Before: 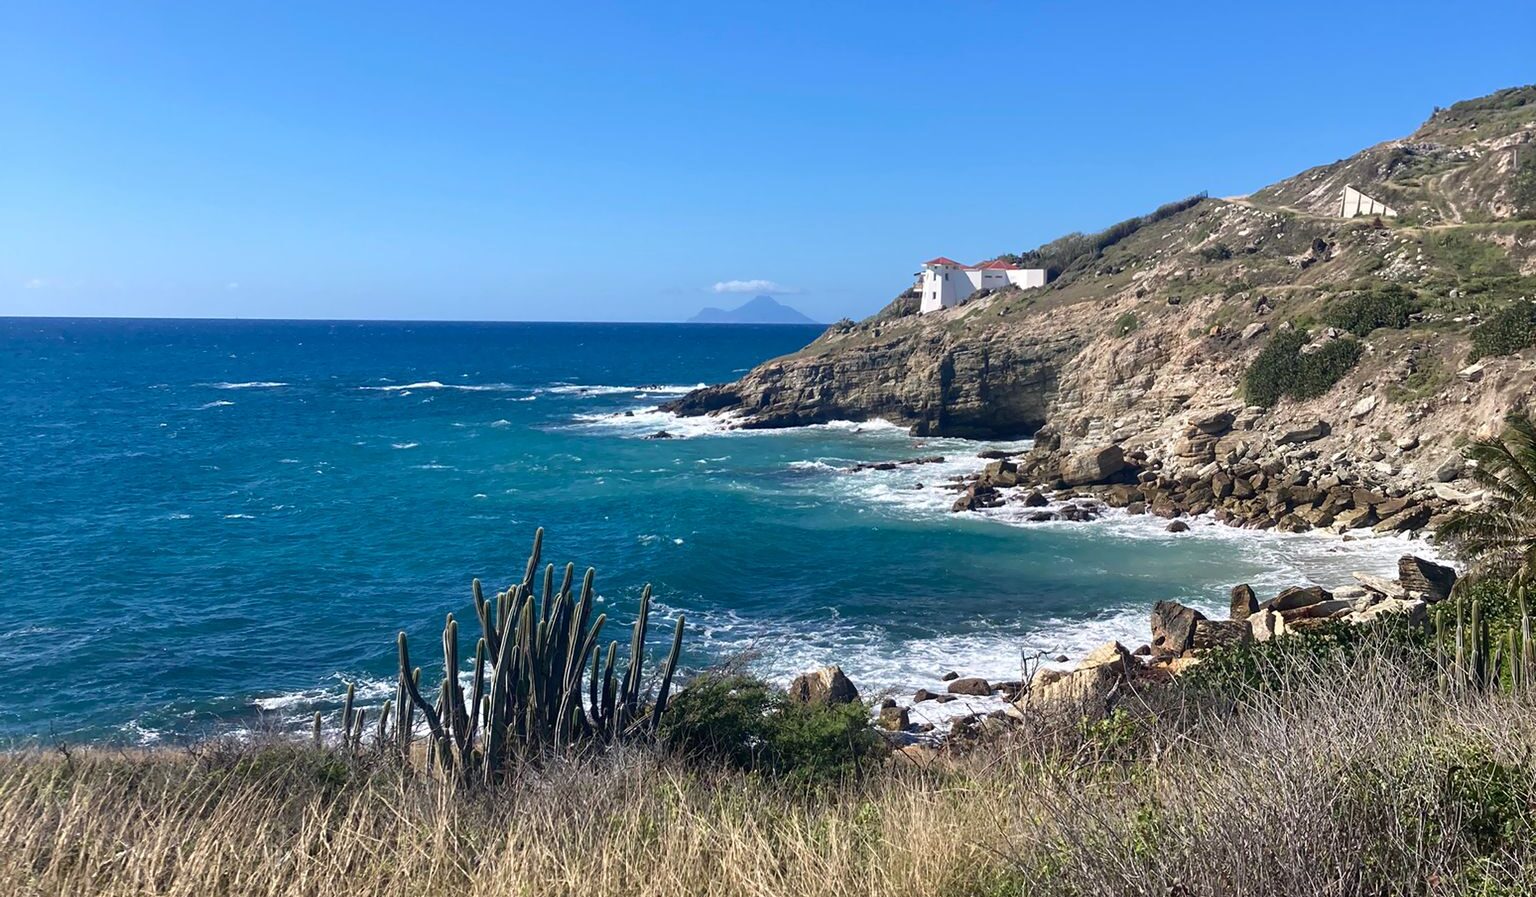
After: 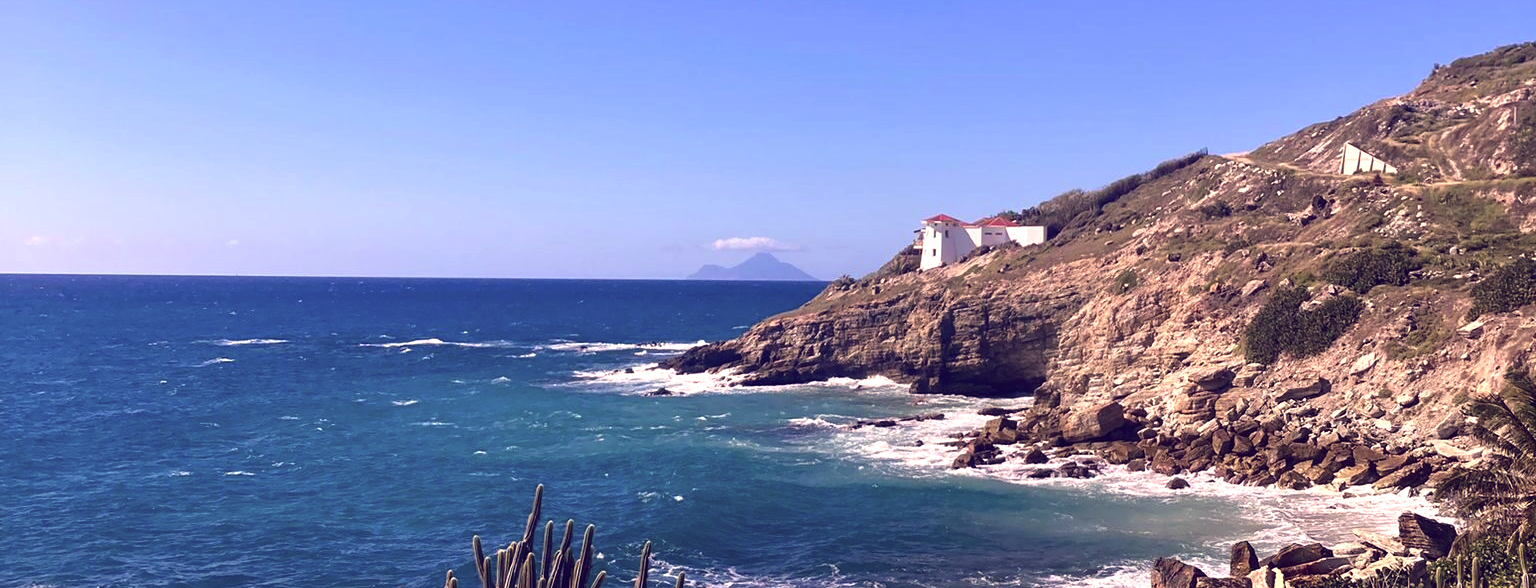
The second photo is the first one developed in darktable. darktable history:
crop and rotate: top 4.848%, bottom 29.503%
tone equalizer: on, module defaults
color balance: lift [1.001, 0.997, 0.99, 1.01], gamma [1.007, 1, 0.975, 1.025], gain [1, 1.065, 1.052, 0.935], contrast 13.25%
color correction: highlights a* 14.52, highlights b* 4.84
levels: mode automatic
